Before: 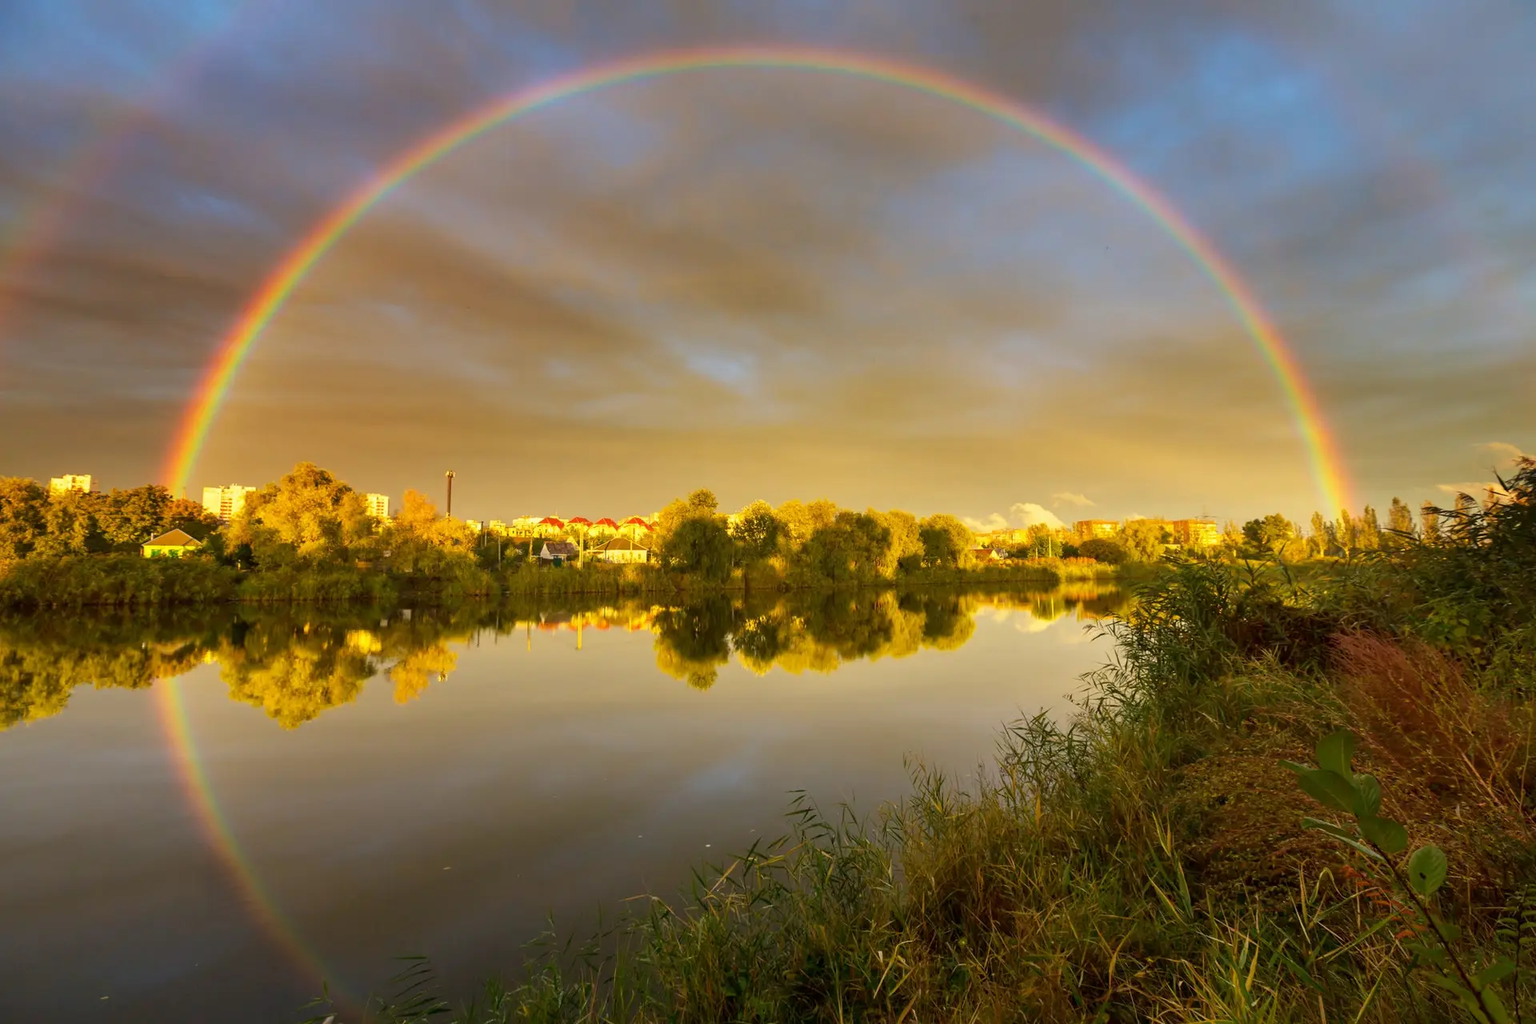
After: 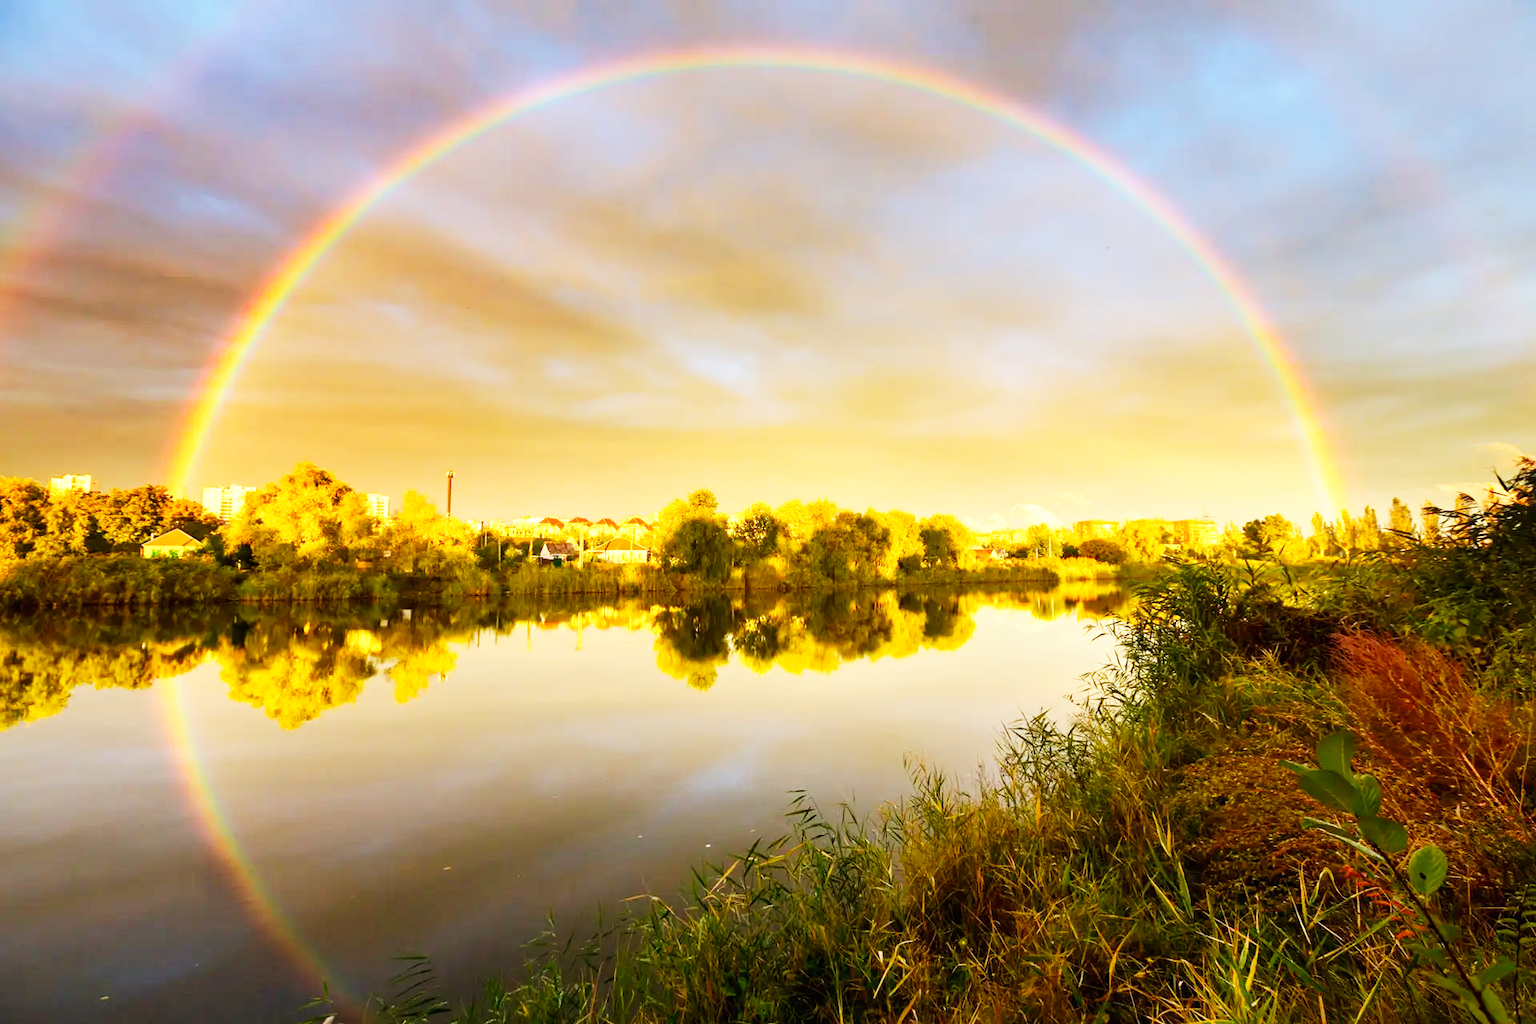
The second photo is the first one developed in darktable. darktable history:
white balance: red 1.009, blue 1.027
base curve: curves: ch0 [(0, 0) (0.007, 0.004) (0.027, 0.03) (0.046, 0.07) (0.207, 0.54) (0.442, 0.872) (0.673, 0.972) (1, 1)], preserve colors none
